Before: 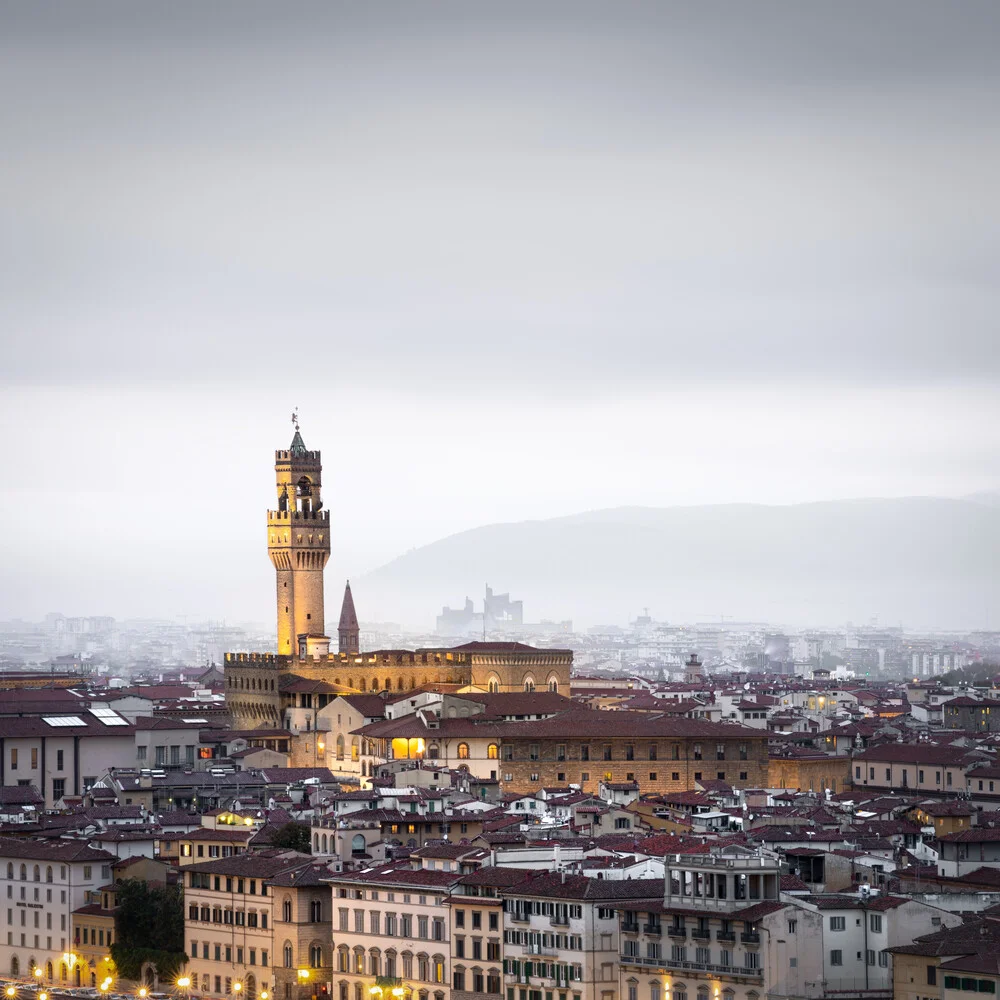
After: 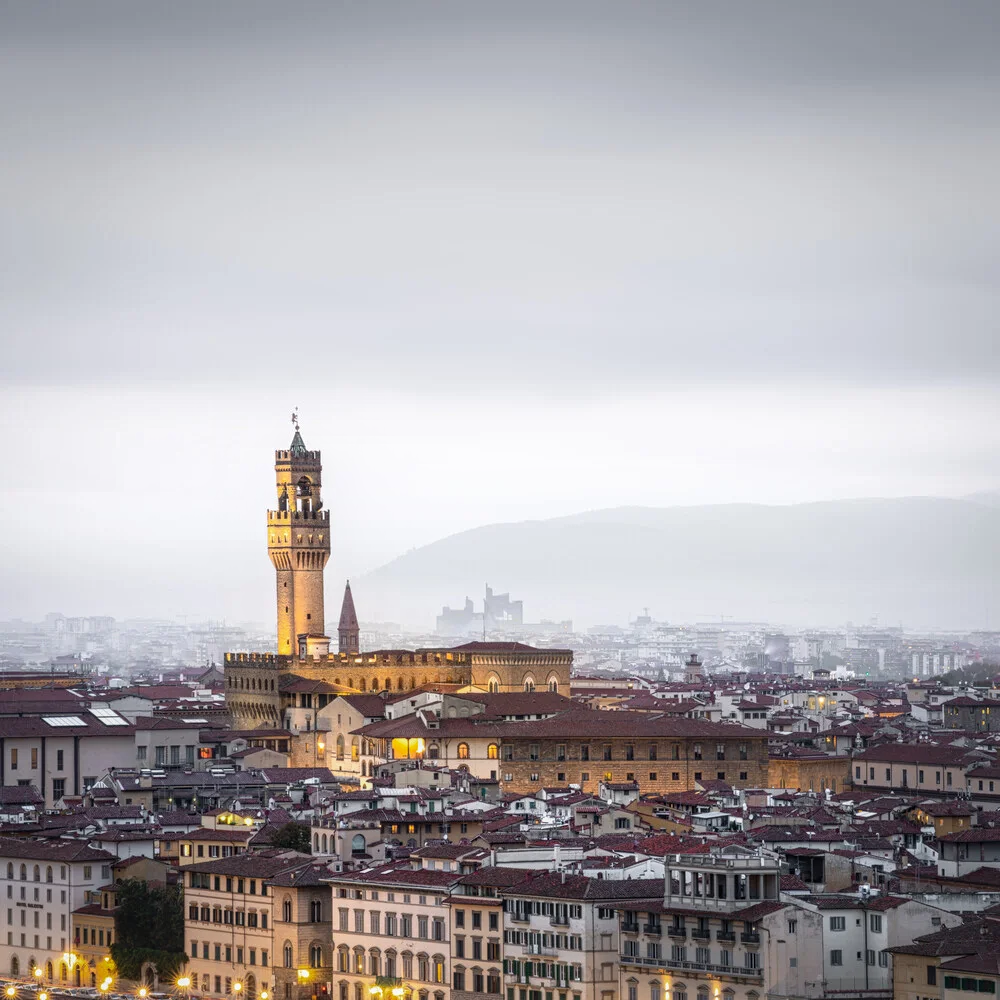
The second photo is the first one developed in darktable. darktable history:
local contrast: on, module defaults
contrast equalizer: y [[0.439, 0.44, 0.442, 0.457, 0.493, 0.498], [0.5 ×6], [0.5 ×6], [0 ×6], [0 ×6]], mix 0.59
